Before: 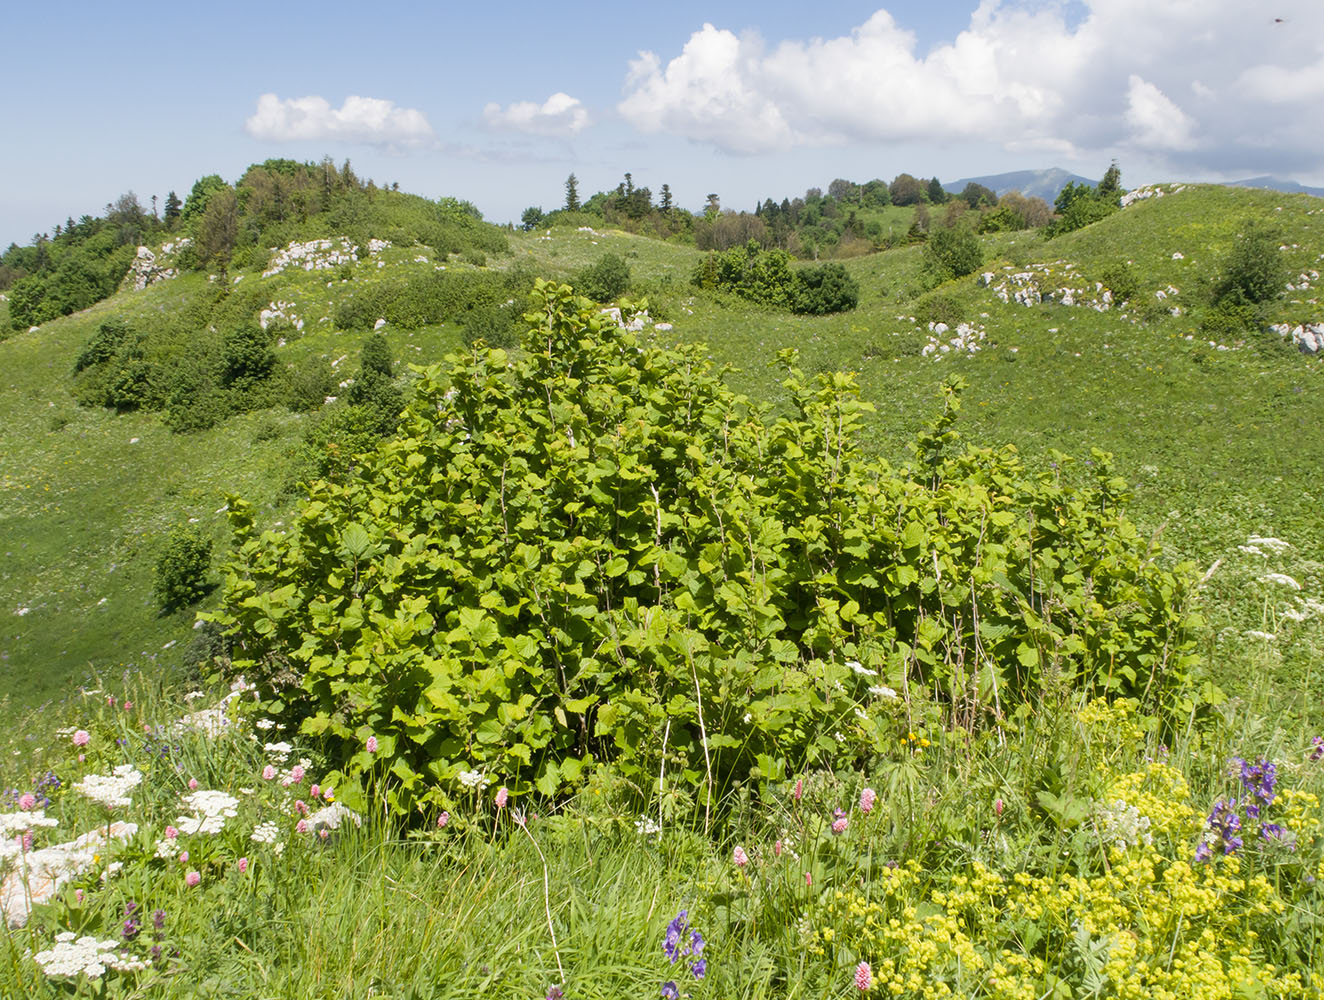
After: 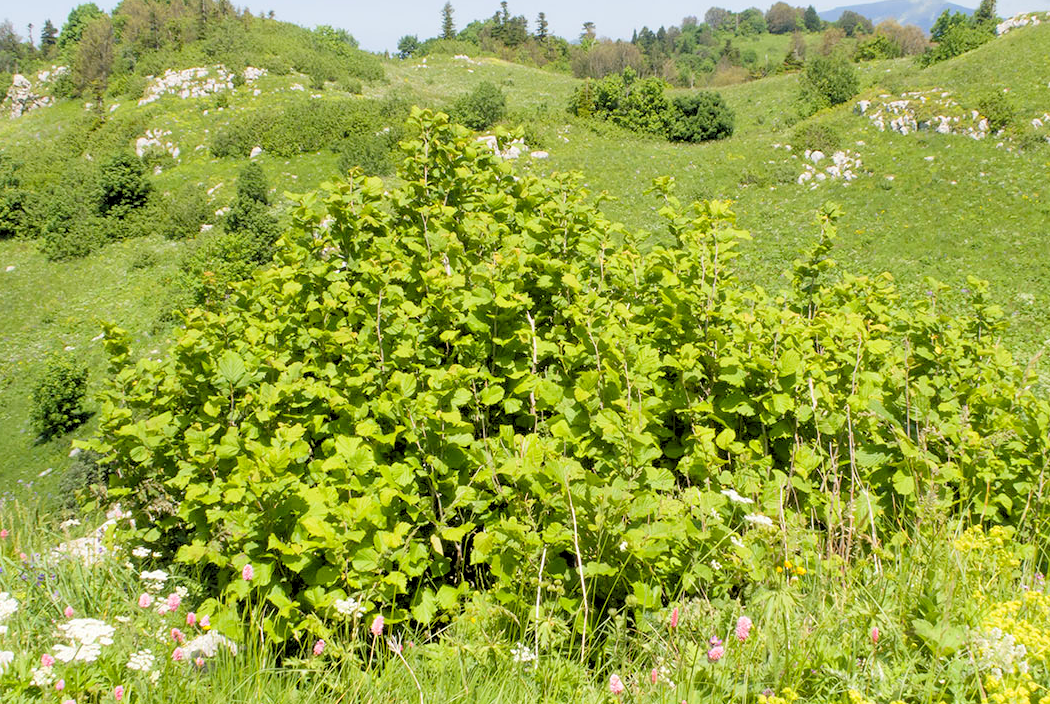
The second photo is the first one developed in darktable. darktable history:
crop: left 9.37%, top 17.226%, right 11.257%, bottom 12.357%
levels: levels [0.093, 0.434, 0.988]
